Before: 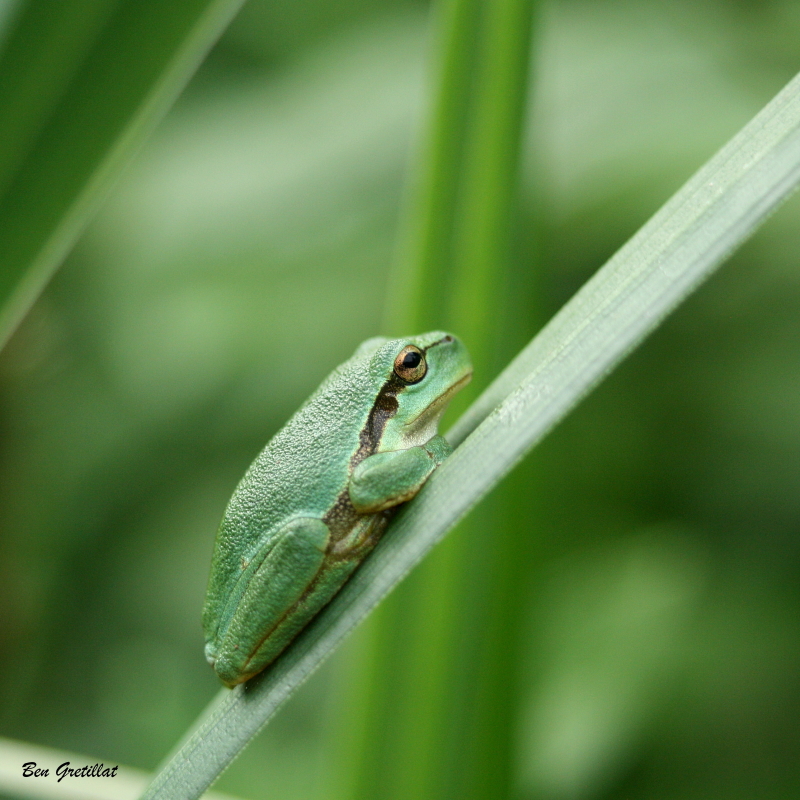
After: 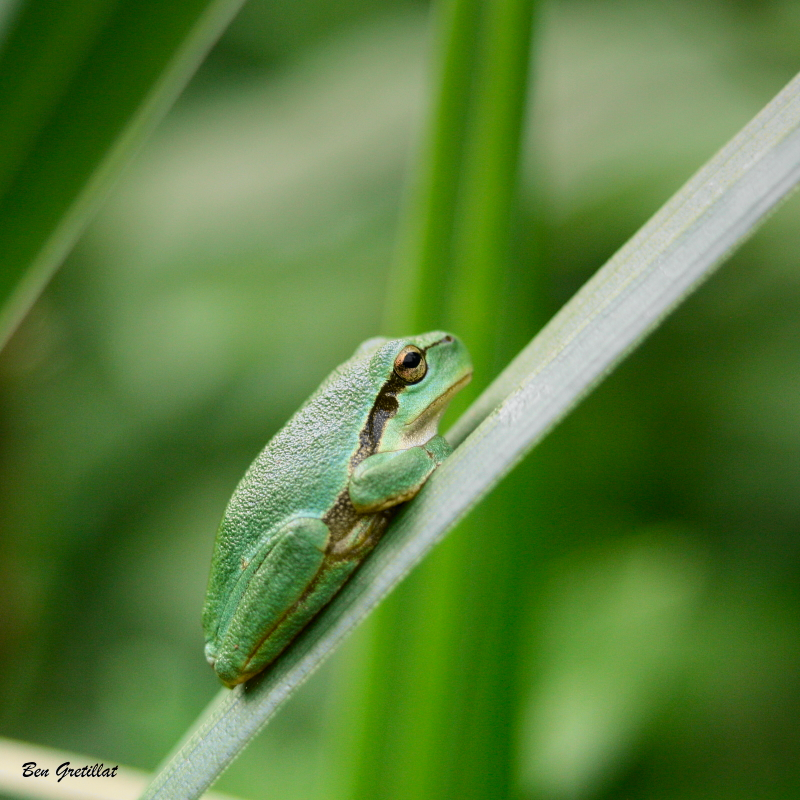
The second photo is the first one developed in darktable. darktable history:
graduated density: on, module defaults
white balance: red 1.05, blue 1.072
tone curve: curves: ch0 [(0, 0) (0.071, 0.058) (0.266, 0.268) (0.498, 0.542) (0.766, 0.807) (1, 0.983)]; ch1 [(0, 0) (0.346, 0.307) (0.408, 0.387) (0.463, 0.465) (0.482, 0.493) (0.502, 0.499) (0.517, 0.502) (0.55, 0.548) (0.597, 0.61) (0.651, 0.698) (1, 1)]; ch2 [(0, 0) (0.346, 0.34) (0.434, 0.46) (0.485, 0.494) (0.5, 0.498) (0.517, 0.506) (0.526, 0.539) (0.583, 0.603) (0.625, 0.659) (1, 1)], color space Lab, independent channels, preserve colors none
